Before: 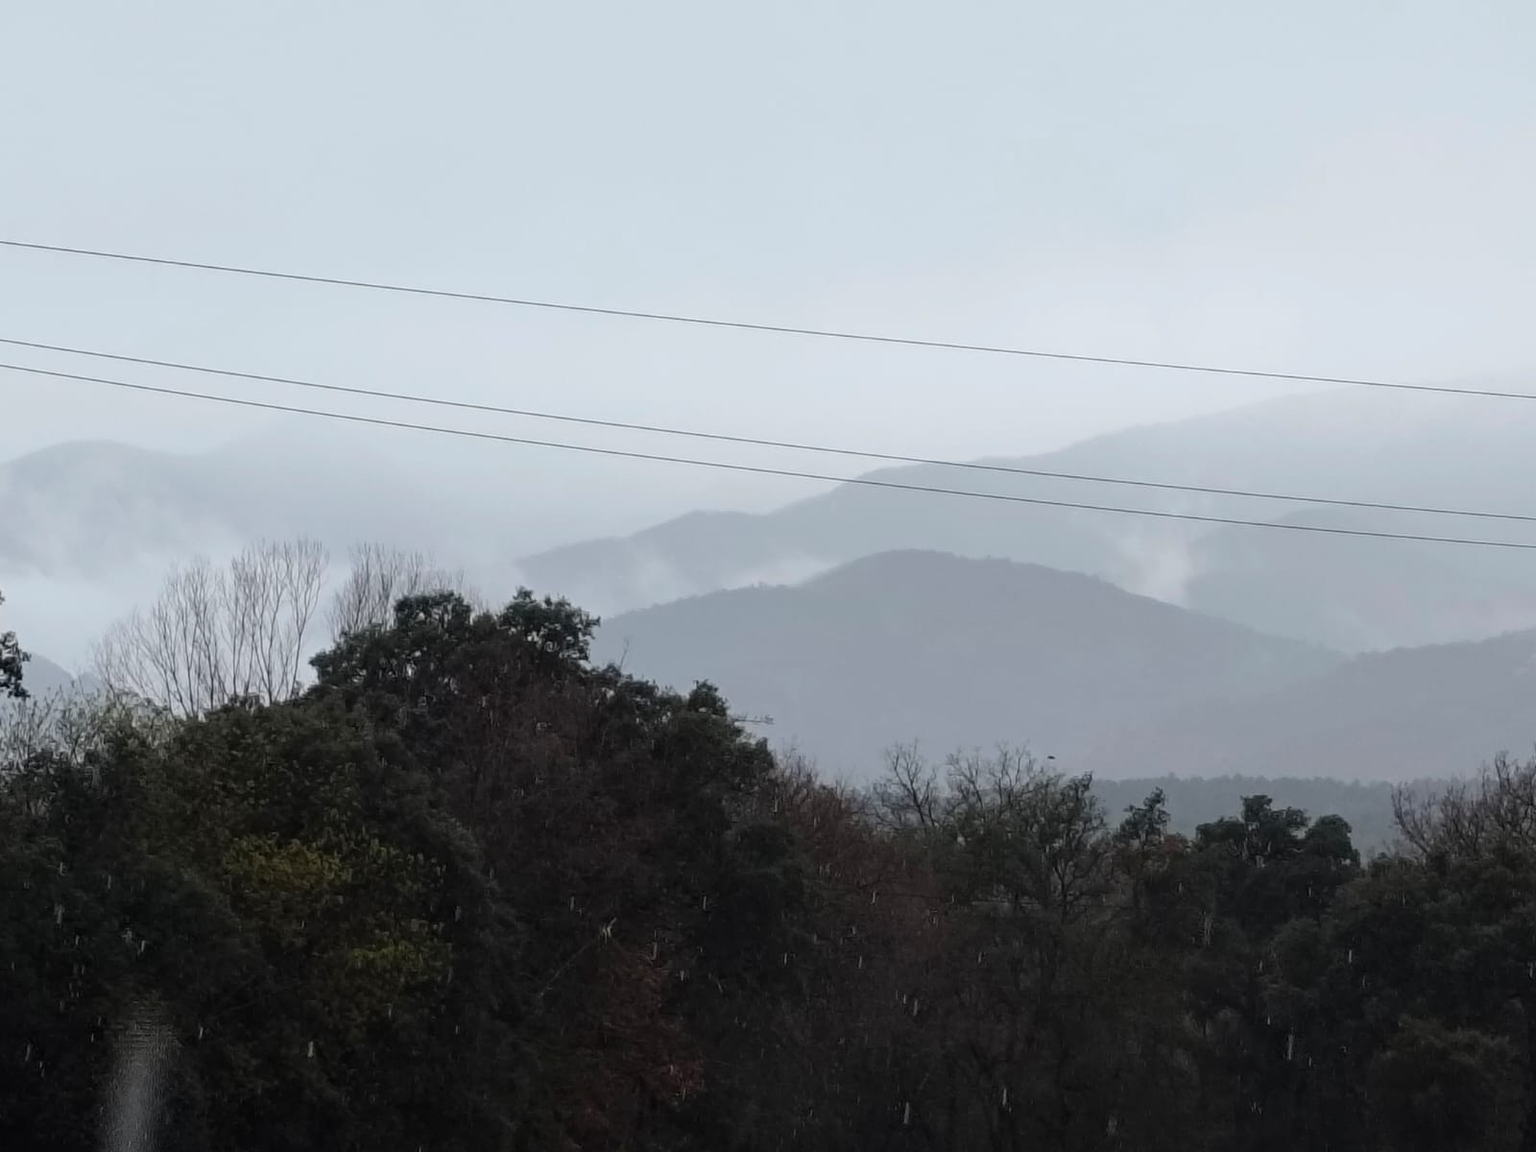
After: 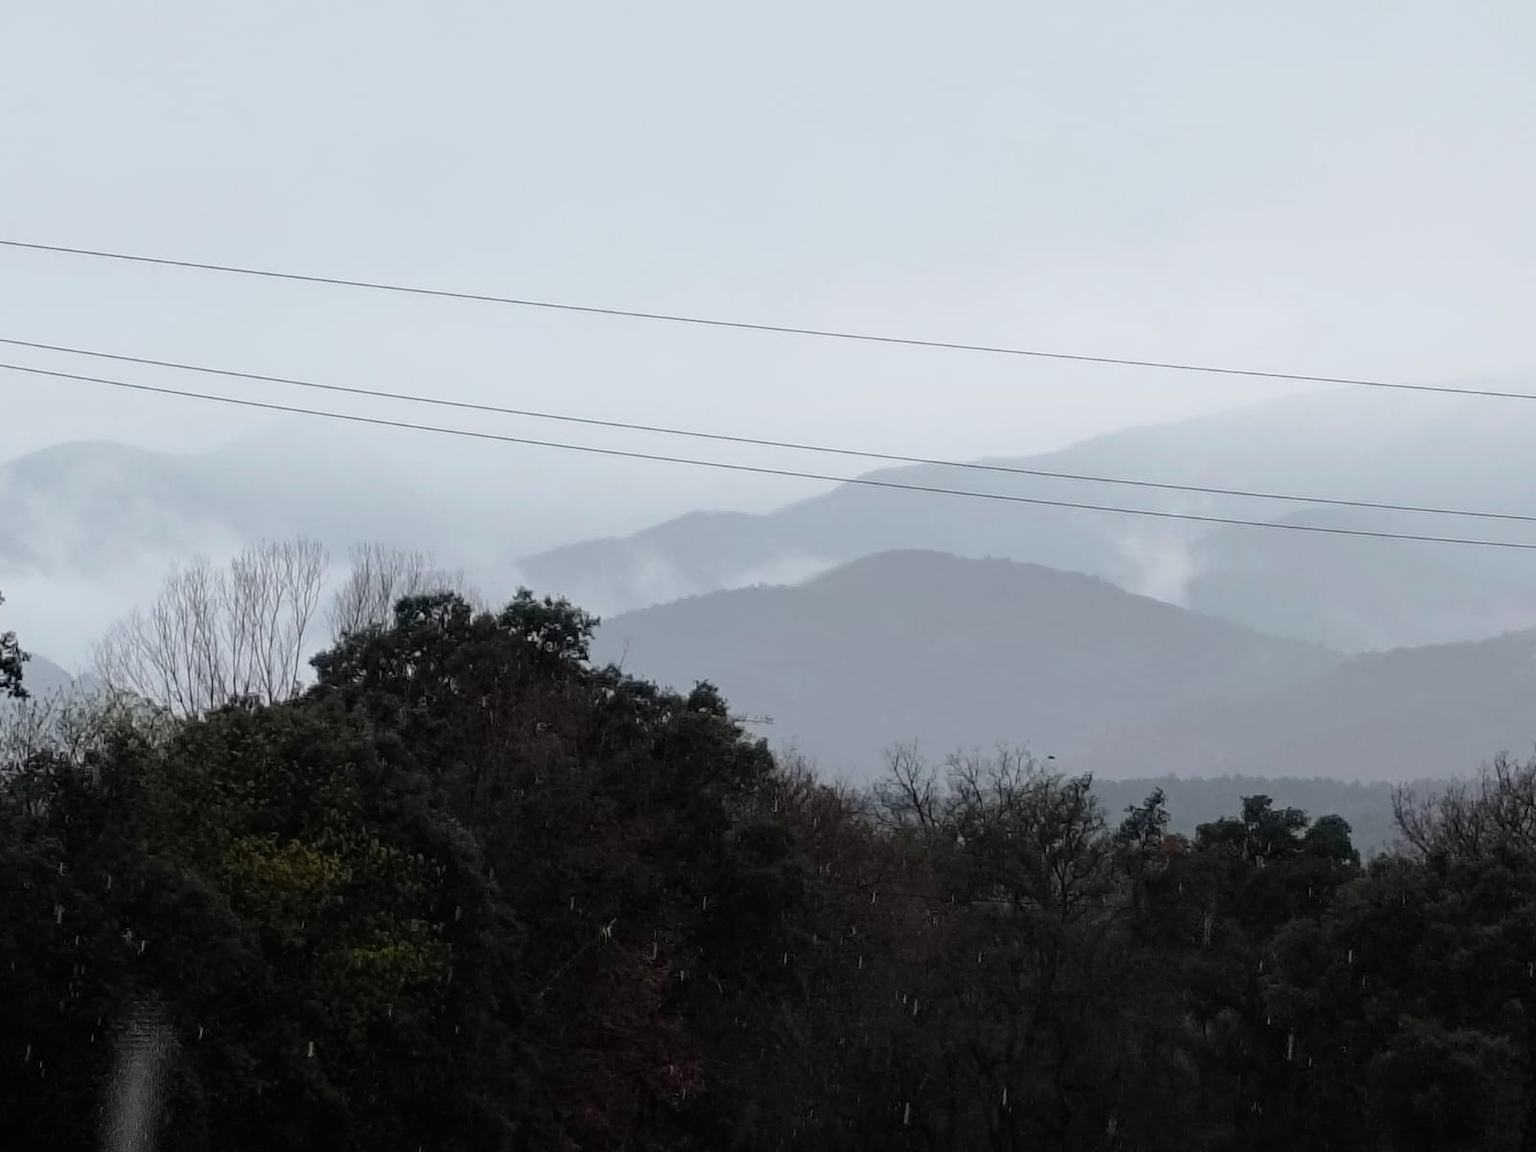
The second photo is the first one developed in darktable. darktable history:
tone curve: curves: ch0 [(0, 0) (0.058, 0.027) (0.214, 0.183) (0.304, 0.288) (0.561, 0.554) (0.687, 0.677) (0.768, 0.768) (0.858, 0.861) (0.986, 0.957)]; ch1 [(0, 0) (0.172, 0.123) (0.312, 0.296) (0.437, 0.429) (0.471, 0.469) (0.502, 0.5) (0.513, 0.515) (0.583, 0.604) (0.631, 0.659) (0.703, 0.721) (0.889, 0.924) (1, 1)]; ch2 [(0, 0) (0.411, 0.424) (0.485, 0.497) (0.502, 0.5) (0.517, 0.511) (0.566, 0.573) (0.622, 0.613) (0.709, 0.677) (1, 1)], preserve colors none
